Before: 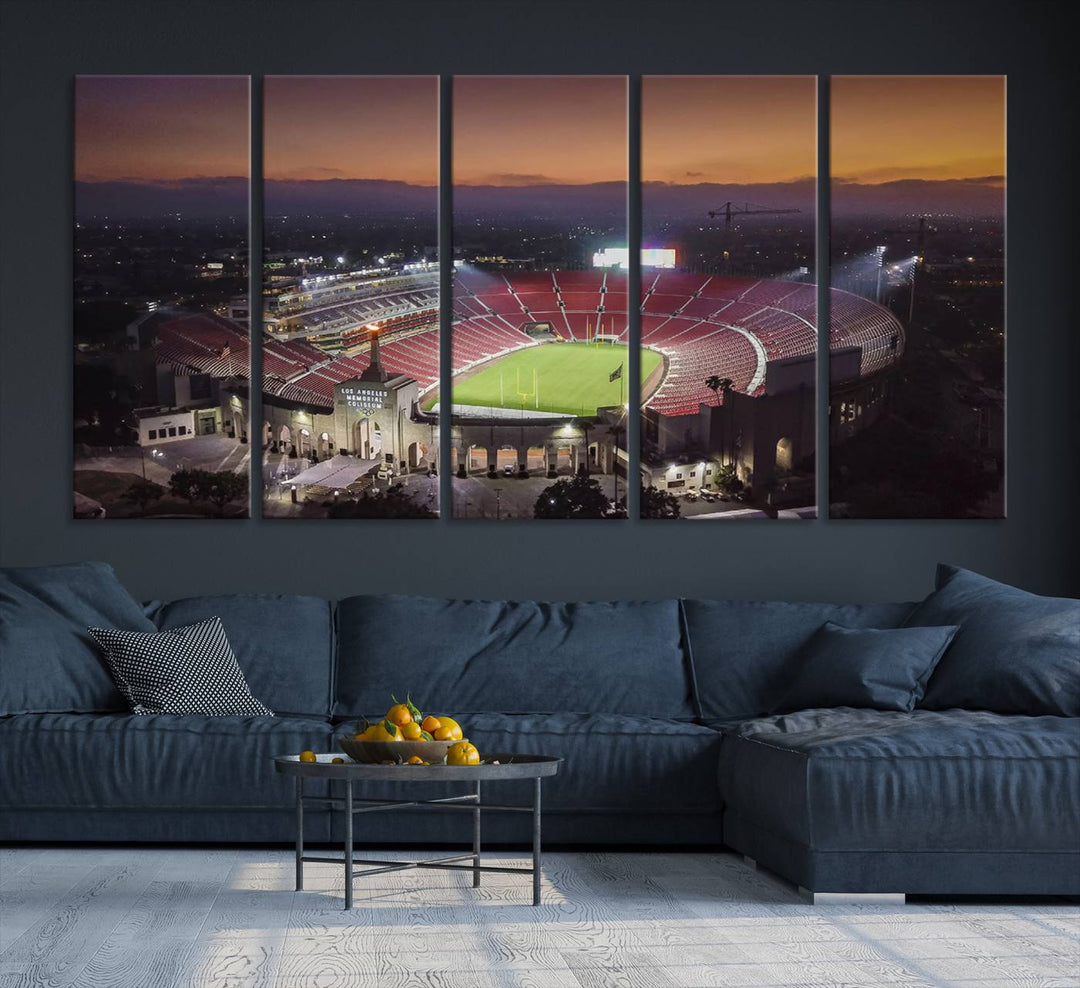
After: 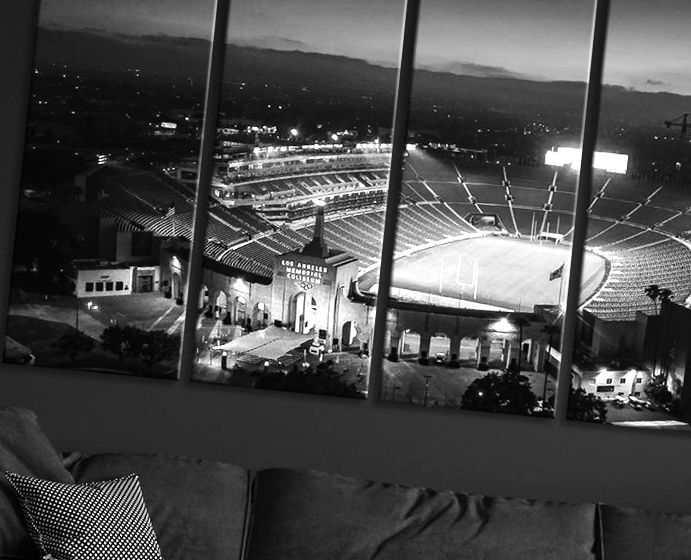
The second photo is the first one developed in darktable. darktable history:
contrast brightness saturation: saturation -0.998
tone equalizer: -8 EV -1.1 EV, -7 EV -1.01 EV, -6 EV -0.88 EV, -5 EV -0.543 EV, -3 EV 0.559 EV, -2 EV 0.873 EV, -1 EV 1.01 EV, +0 EV 1.05 EV, edges refinement/feathering 500, mask exposure compensation -1.57 EV, preserve details no
crop and rotate: angle -5.77°, left 2.115%, top 7.046%, right 27.154%, bottom 30.282%
